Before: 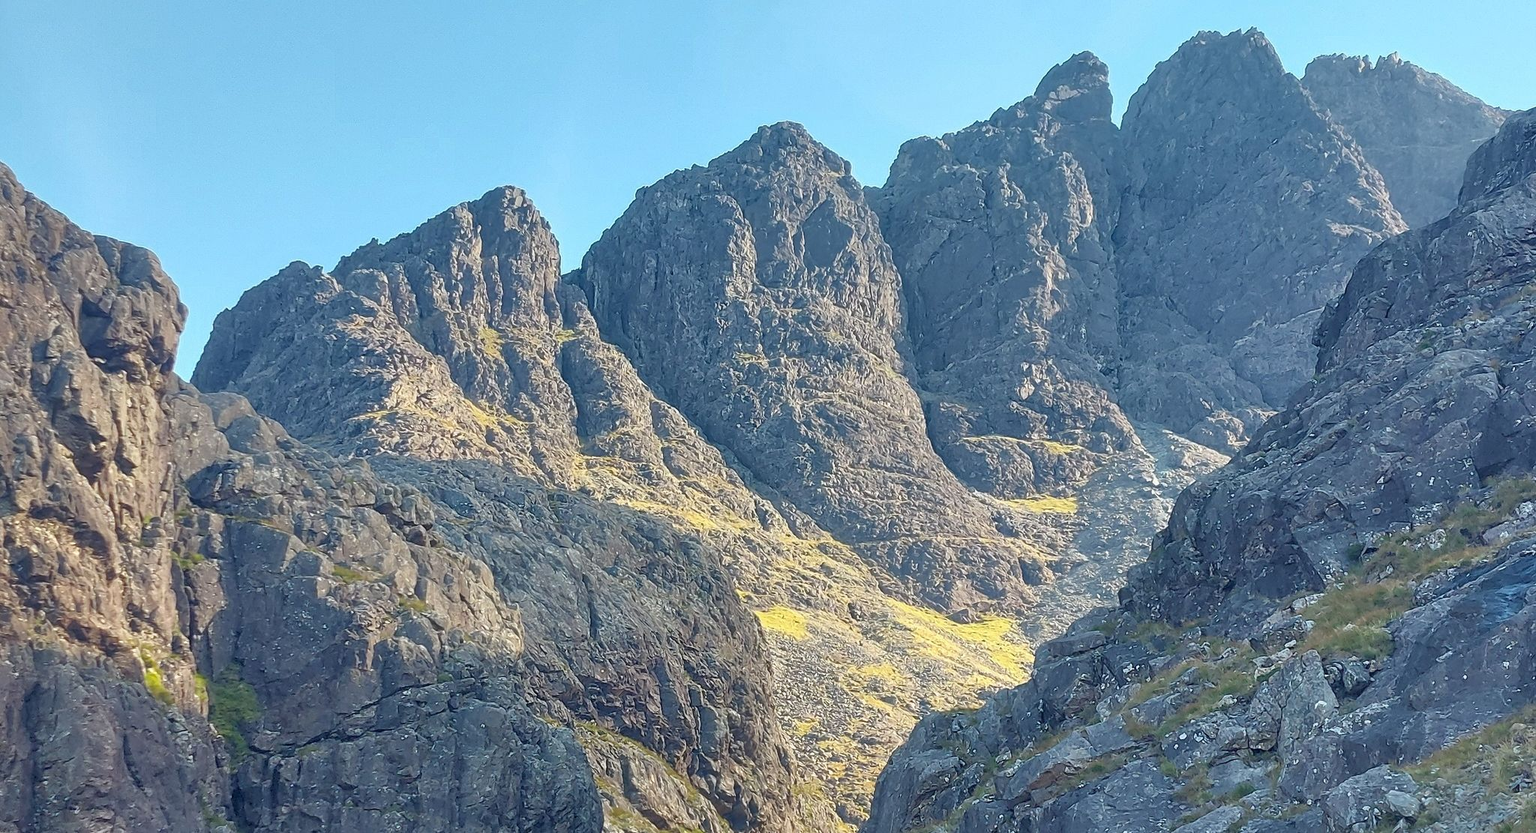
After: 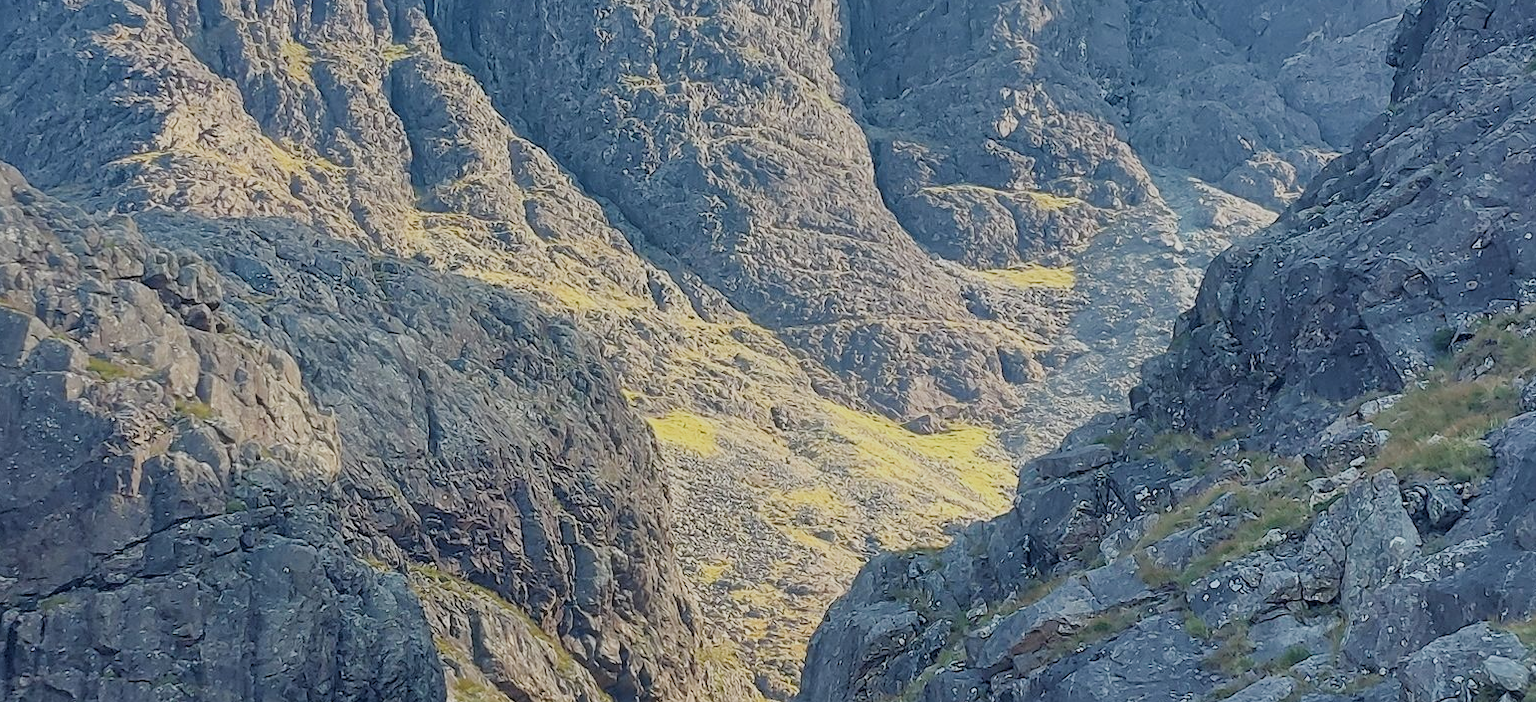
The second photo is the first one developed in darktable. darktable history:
crop and rotate: left 17.388%, top 35.555%, right 7.201%, bottom 0.88%
filmic rgb: black relative exposure -7.65 EV, white relative exposure 4.56 EV, hardness 3.61
